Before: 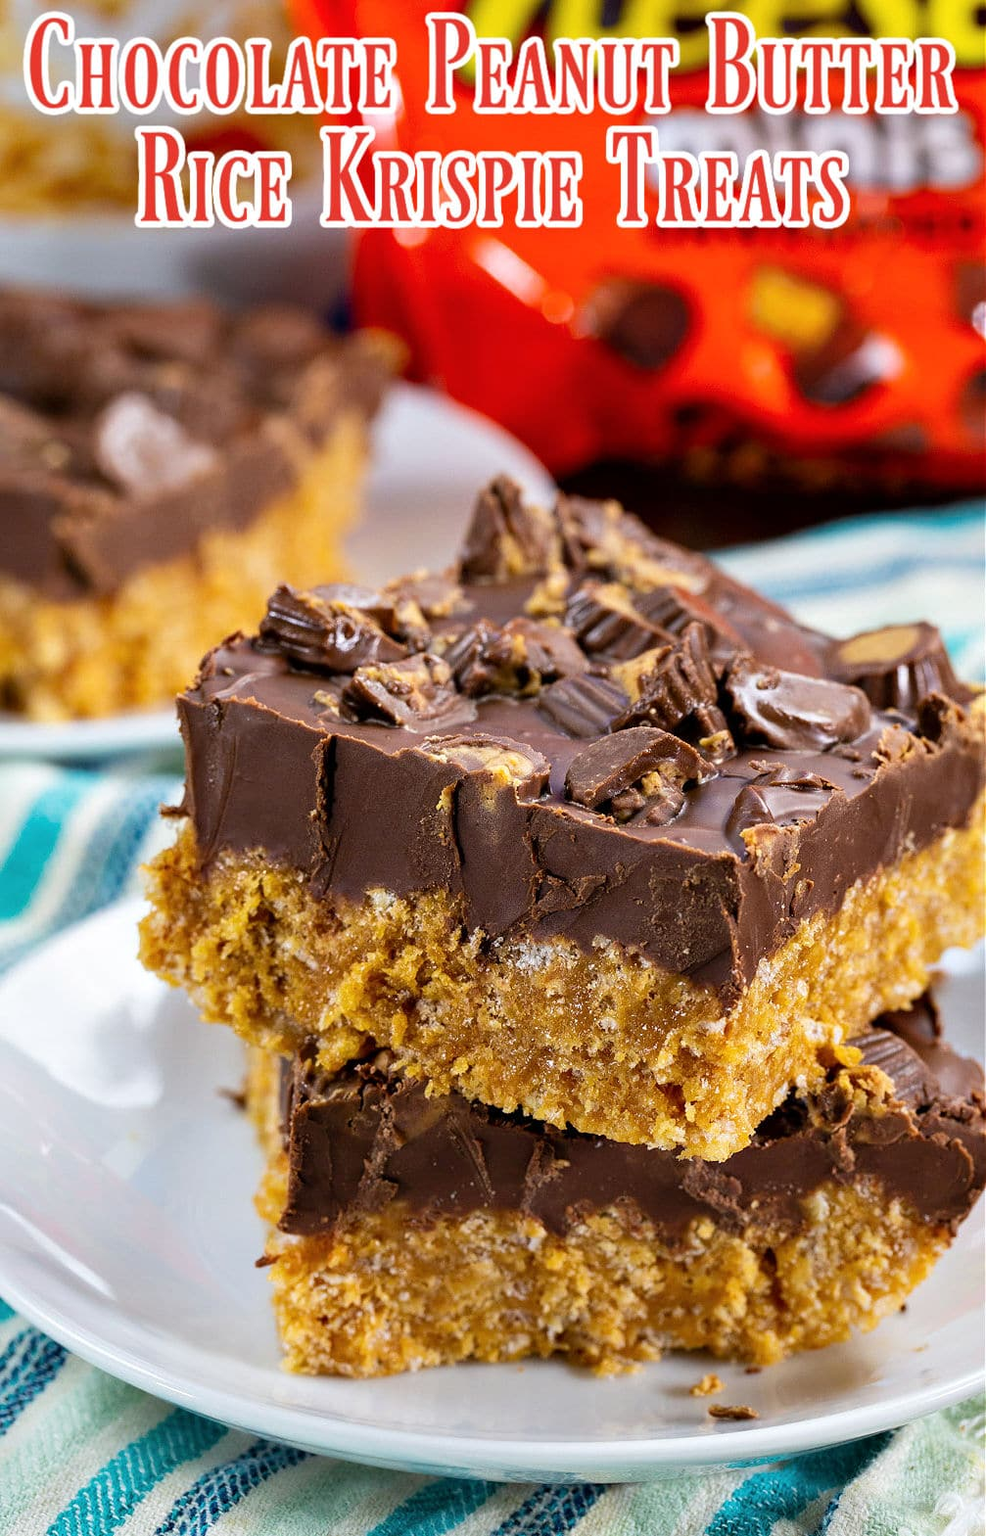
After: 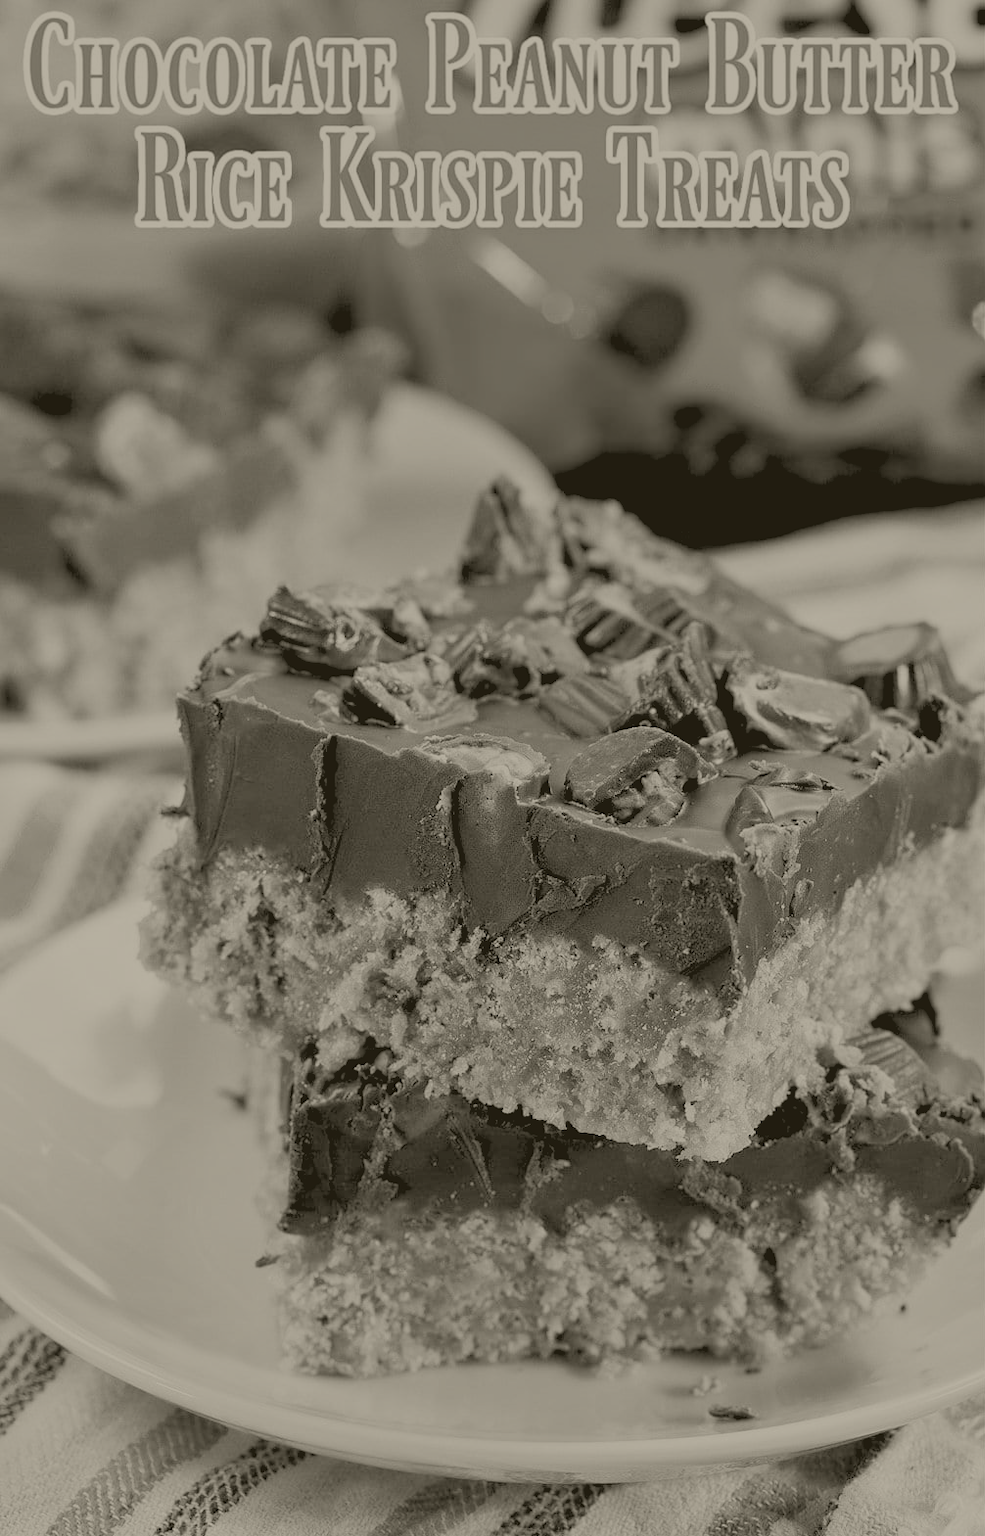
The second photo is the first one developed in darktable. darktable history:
rgb levels: preserve colors sum RGB, levels [[0.038, 0.433, 0.934], [0, 0.5, 1], [0, 0.5, 1]]
color balance rgb: linear chroma grading › global chroma 15%, perceptual saturation grading › global saturation 30%
colorize: hue 41.44°, saturation 22%, source mix 60%, lightness 10.61%
exposure: black level correction 0.001, exposure 0.5 EV, compensate exposure bias true, compensate highlight preservation false
contrast brightness saturation: contrast 0.1, brightness 0.03, saturation 0.09
